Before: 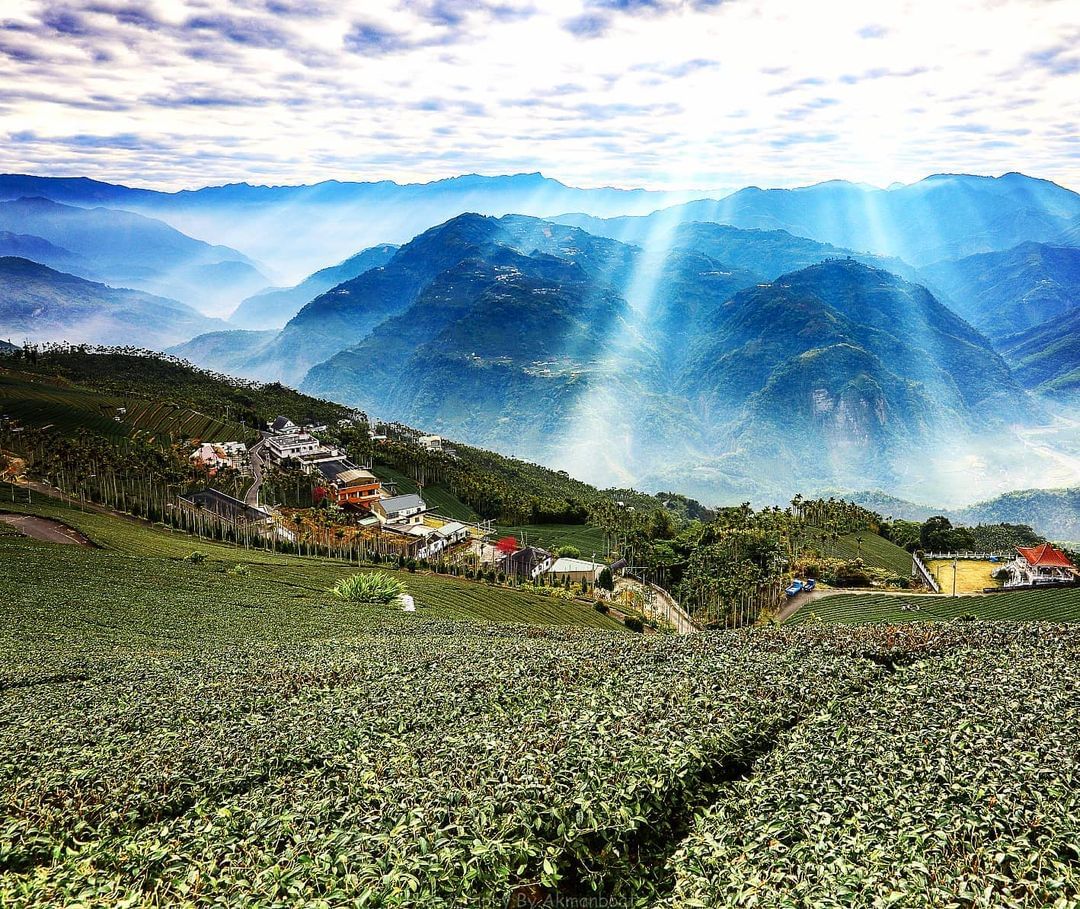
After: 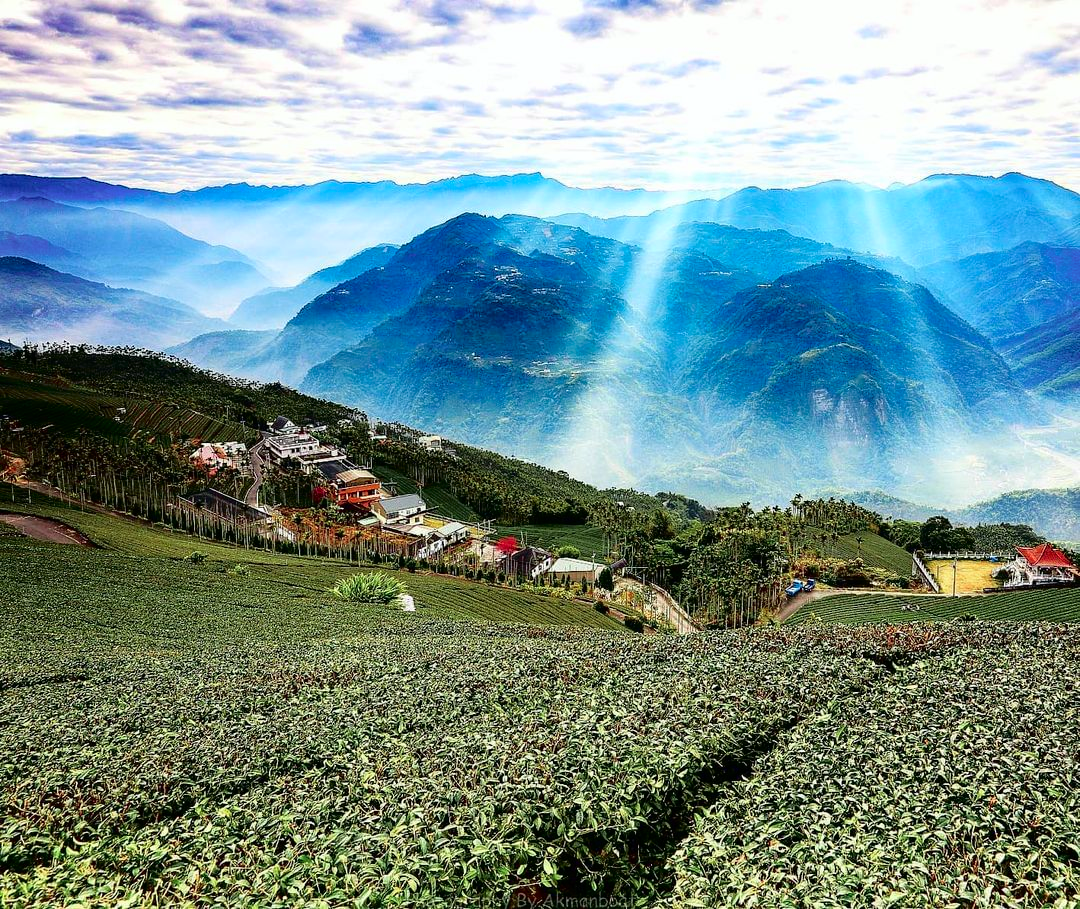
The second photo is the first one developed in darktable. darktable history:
tone curve: curves: ch0 [(0, 0) (0.126, 0.061) (0.362, 0.382) (0.498, 0.498) (0.706, 0.712) (1, 1)]; ch1 [(0, 0) (0.5, 0.497) (0.55, 0.578) (1, 1)]; ch2 [(0, 0) (0.44, 0.424) (0.489, 0.486) (0.537, 0.538) (1, 1)], color space Lab, independent channels, preserve colors none
